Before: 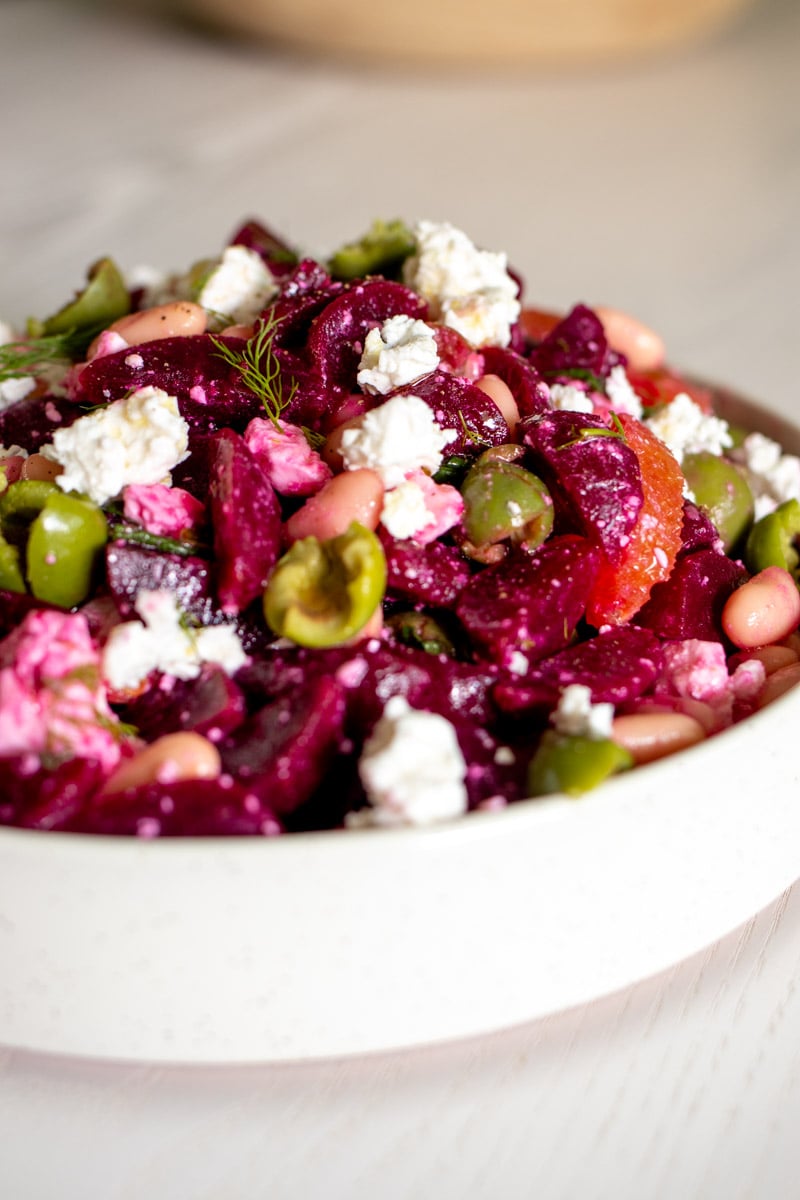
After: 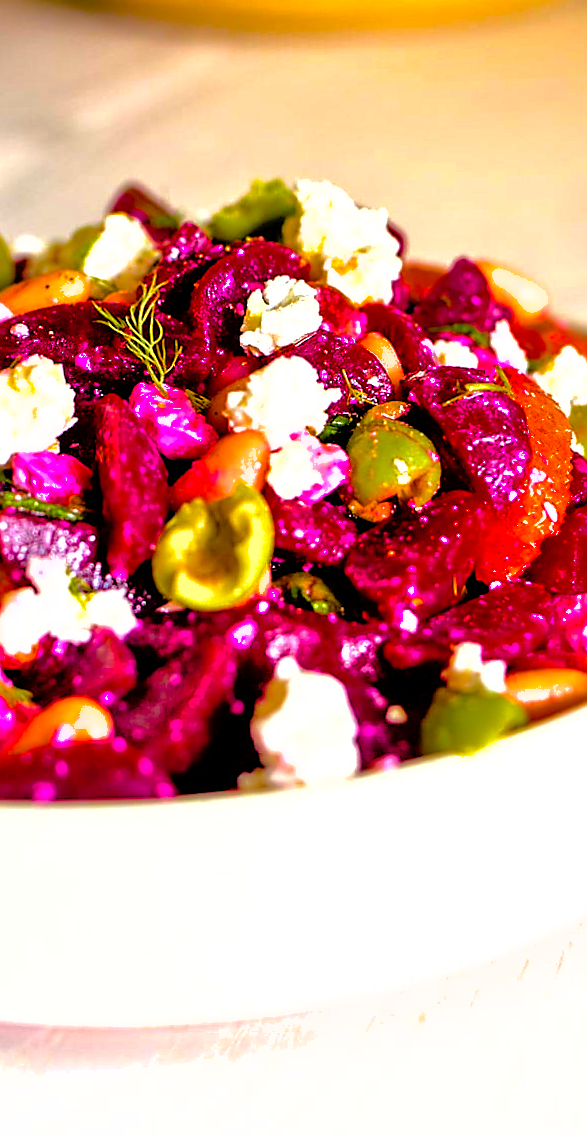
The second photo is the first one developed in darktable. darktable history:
shadows and highlights: on, module defaults
color balance rgb: linear chroma grading › shadows -40%, linear chroma grading › highlights 40%, linear chroma grading › global chroma 45%, linear chroma grading › mid-tones -30%, perceptual saturation grading › global saturation 55%, perceptual saturation grading › highlights -50%, perceptual saturation grading › mid-tones 40%, perceptual saturation grading › shadows 30%, perceptual brilliance grading › global brilliance 20%, perceptual brilliance grading › shadows -40%, global vibrance 35%
crop: left 13.443%, right 13.31%
sharpen: radius 1.4, amount 1.25, threshold 0.7
tone equalizer: -7 EV 0.15 EV, -6 EV 0.6 EV, -5 EV 1.15 EV, -4 EV 1.33 EV, -3 EV 1.15 EV, -2 EV 0.6 EV, -1 EV 0.15 EV, mask exposure compensation -0.5 EV
rotate and perspective: rotation -1.32°, lens shift (horizontal) -0.031, crop left 0.015, crop right 0.985, crop top 0.047, crop bottom 0.982
